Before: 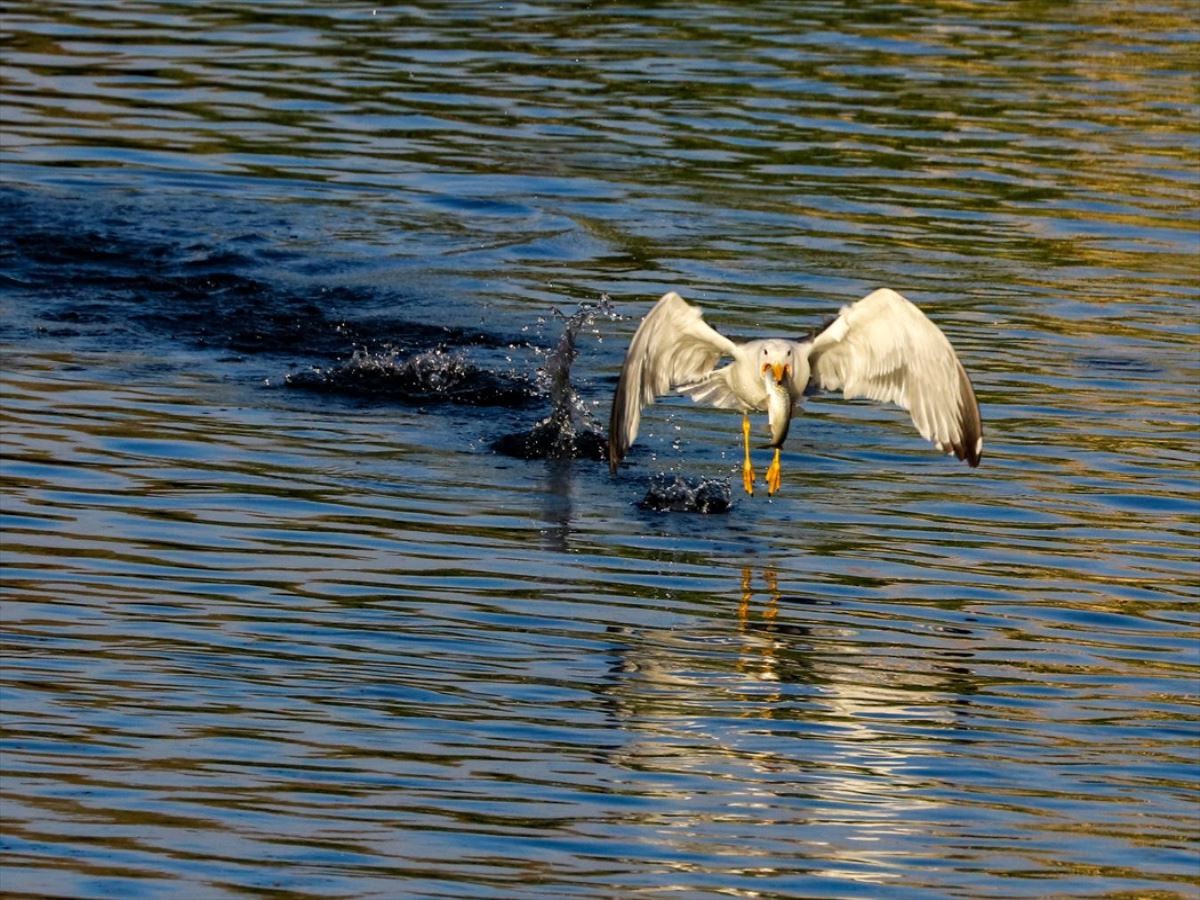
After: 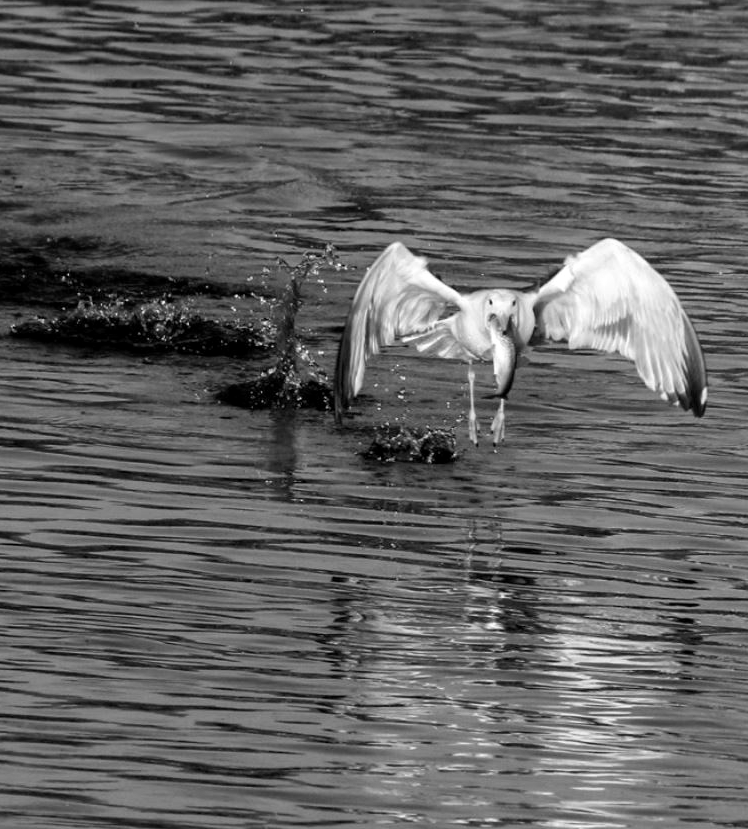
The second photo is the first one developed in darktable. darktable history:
crop and rotate: left 22.918%, top 5.629%, right 14.711%, bottom 2.247%
exposure: black level correction 0.001, exposure 0.14 EV, compensate highlight preservation false
monochrome: size 1
